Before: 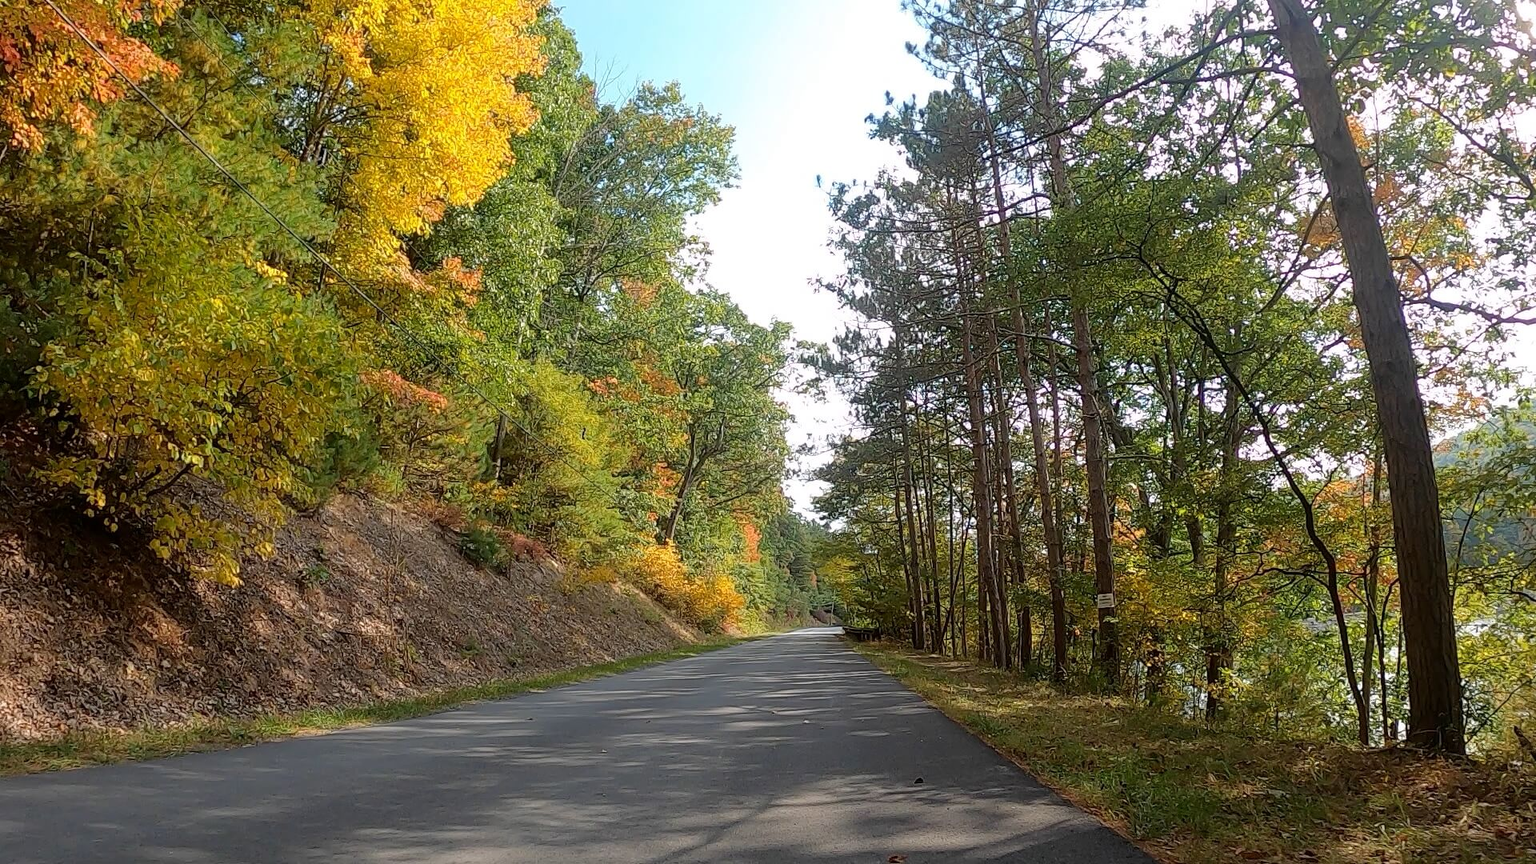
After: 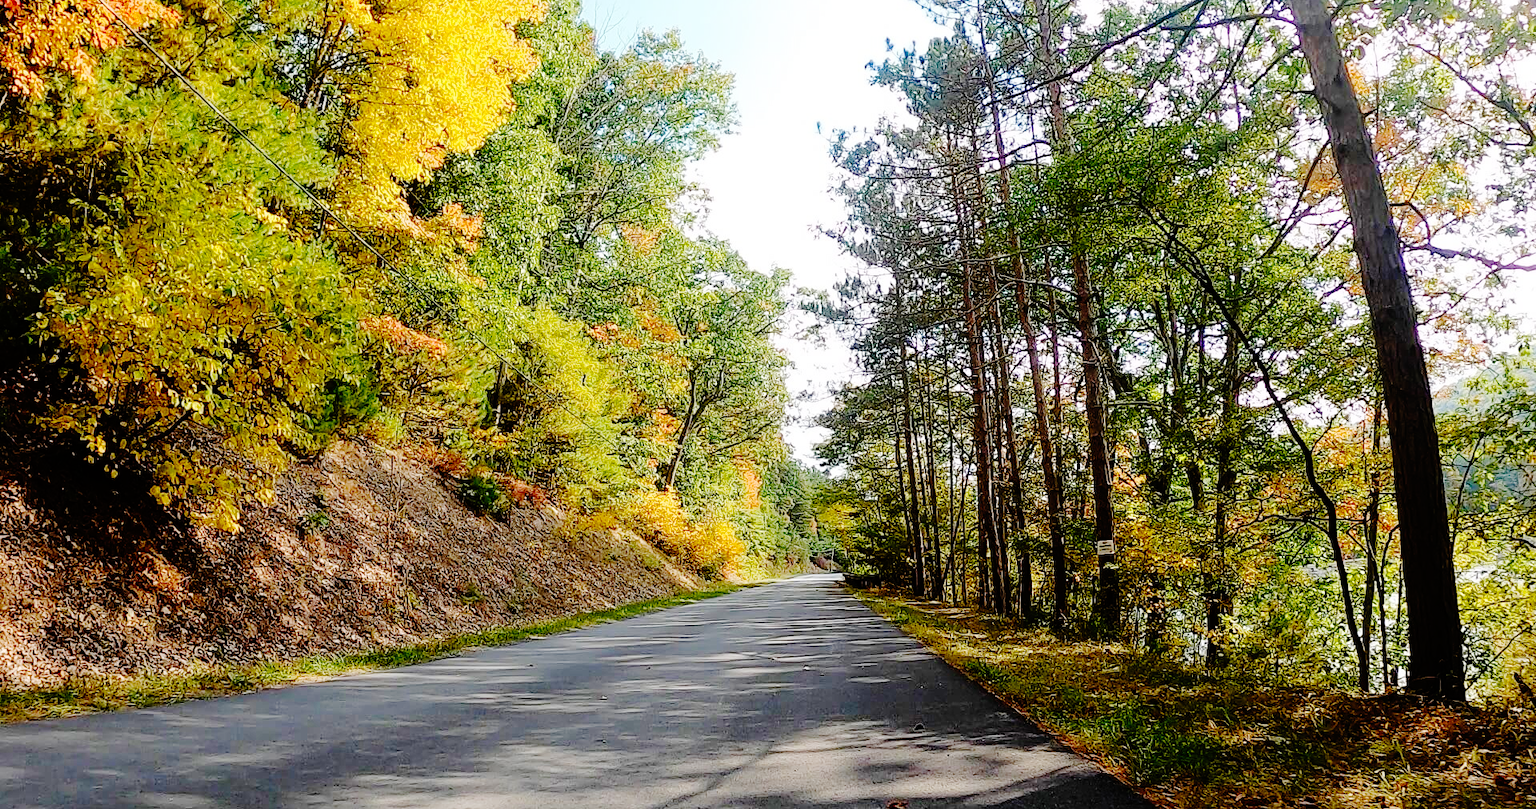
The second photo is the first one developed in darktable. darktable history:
crop and rotate: top 6.25%
base curve: curves: ch0 [(0, 0) (0.036, 0.01) (0.123, 0.254) (0.258, 0.504) (0.507, 0.748) (1, 1)], preserve colors none
